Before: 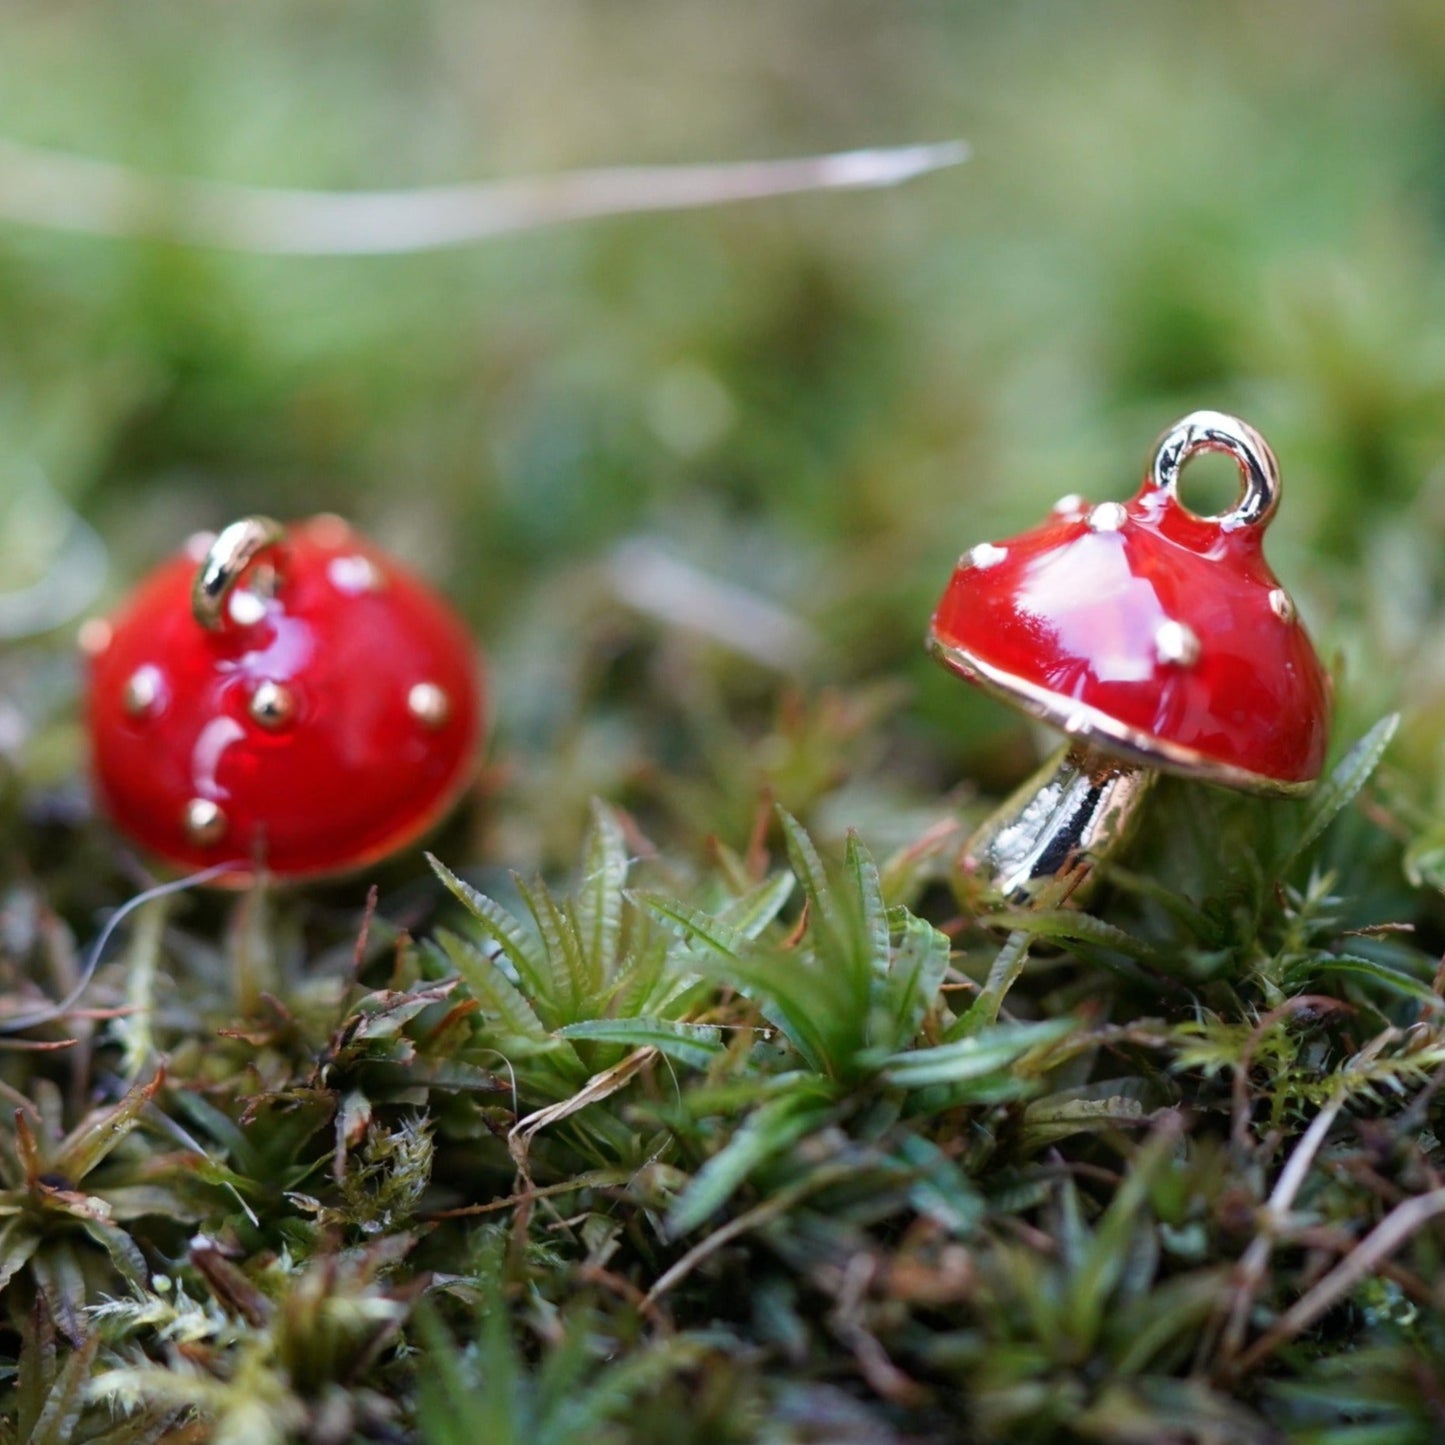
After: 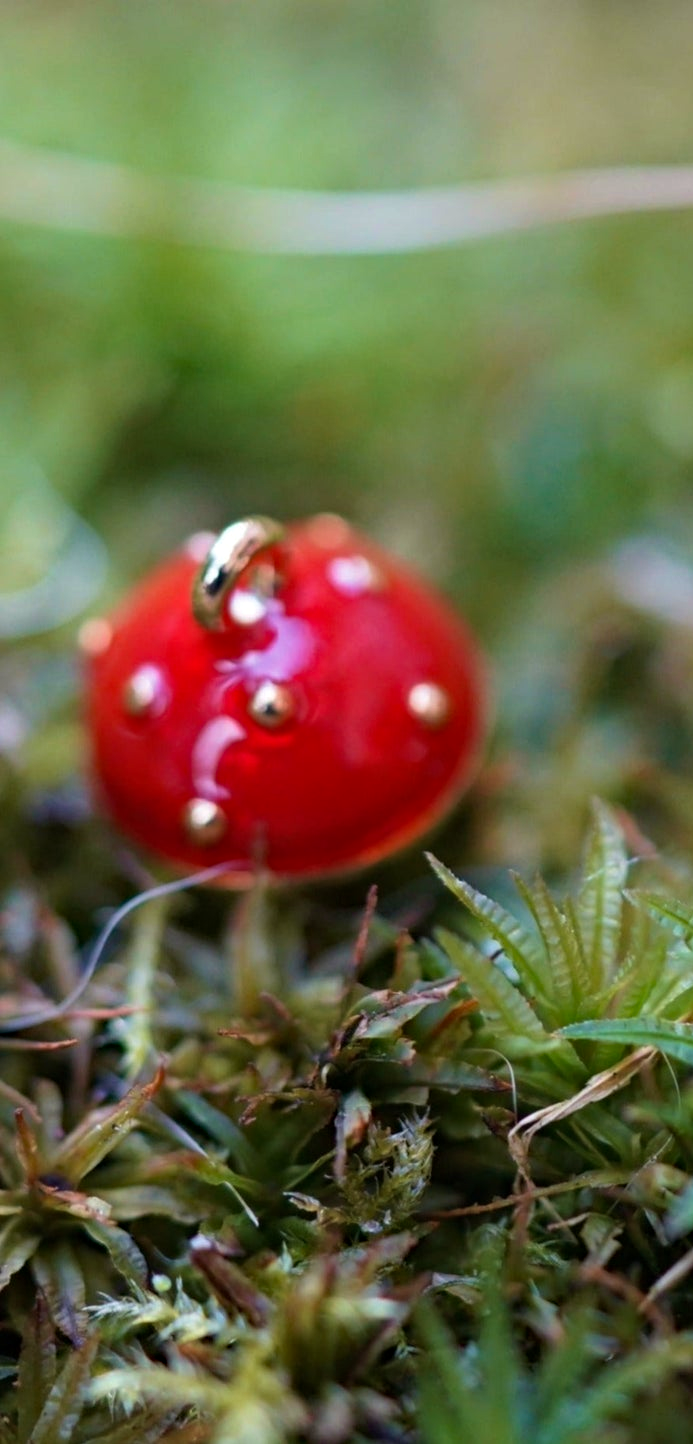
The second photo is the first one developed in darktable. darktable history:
crop and rotate: left 0.041%, top 0%, right 51.936%
haze removal: compatibility mode true, adaptive false
velvia: on, module defaults
